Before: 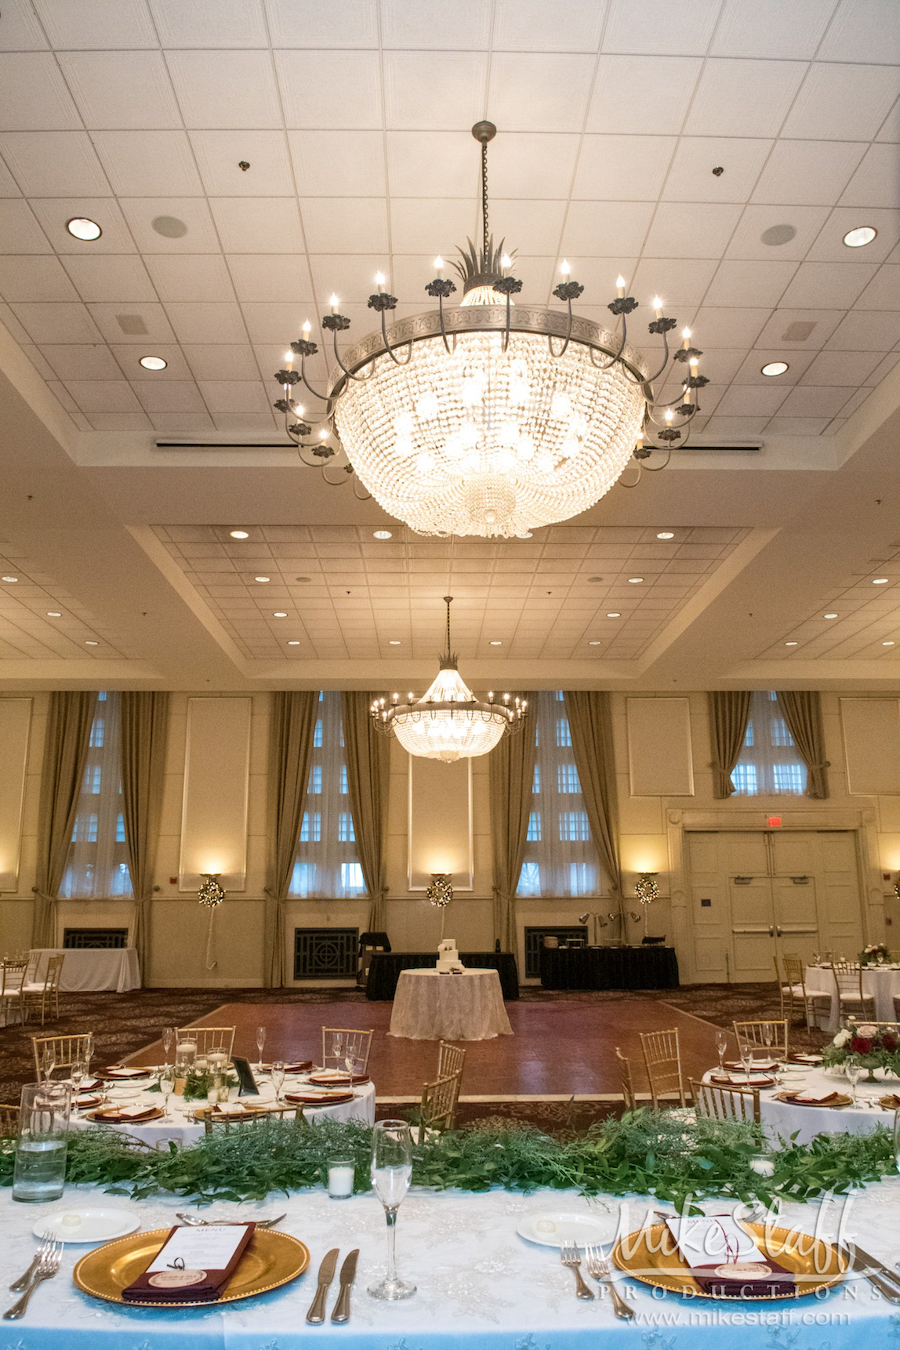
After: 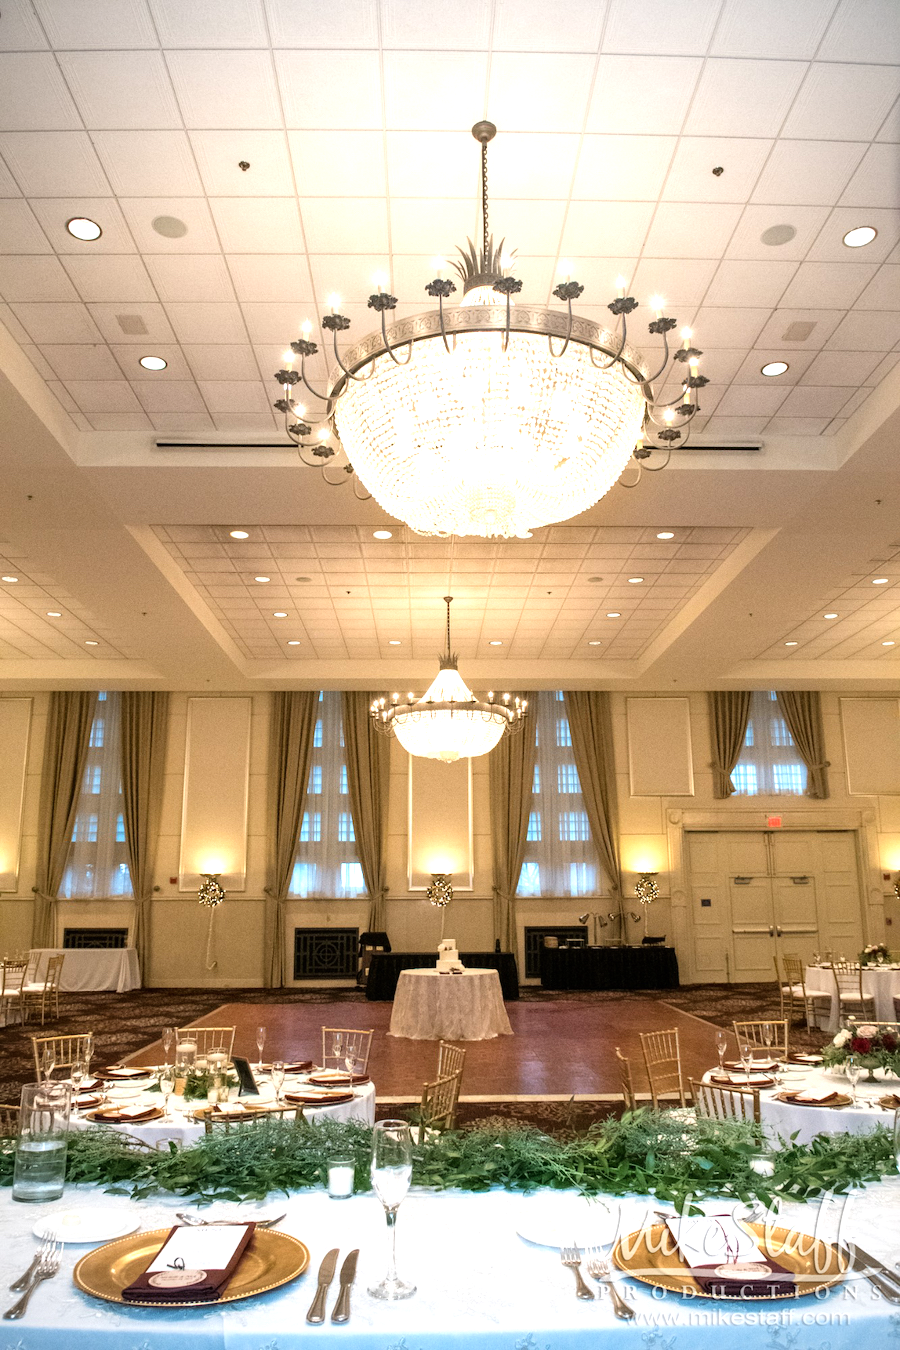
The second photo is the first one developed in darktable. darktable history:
tone equalizer: -8 EV -0.772 EV, -7 EV -0.73 EV, -6 EV -0.58 EV, -5 EV -0.424 EV, -3 EV 0.376 EV, -2 EV 0.6 EV, -1 EV 0.685 EV, +0 EV 0.772 EV
vignetting: fall-off radius 61.06%
